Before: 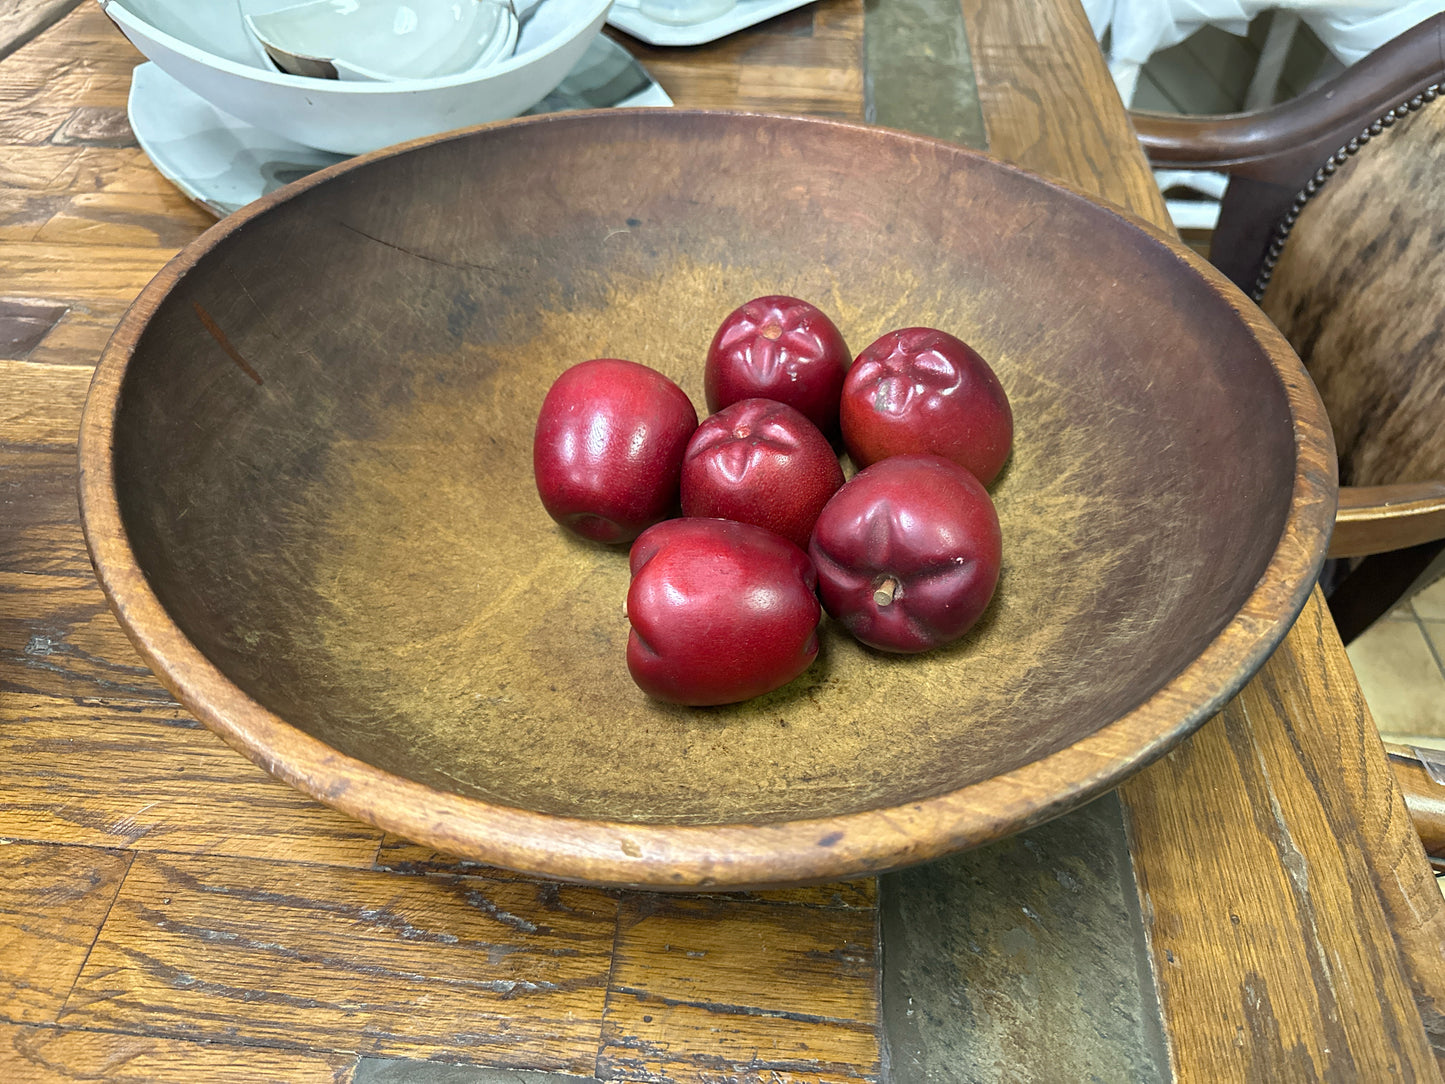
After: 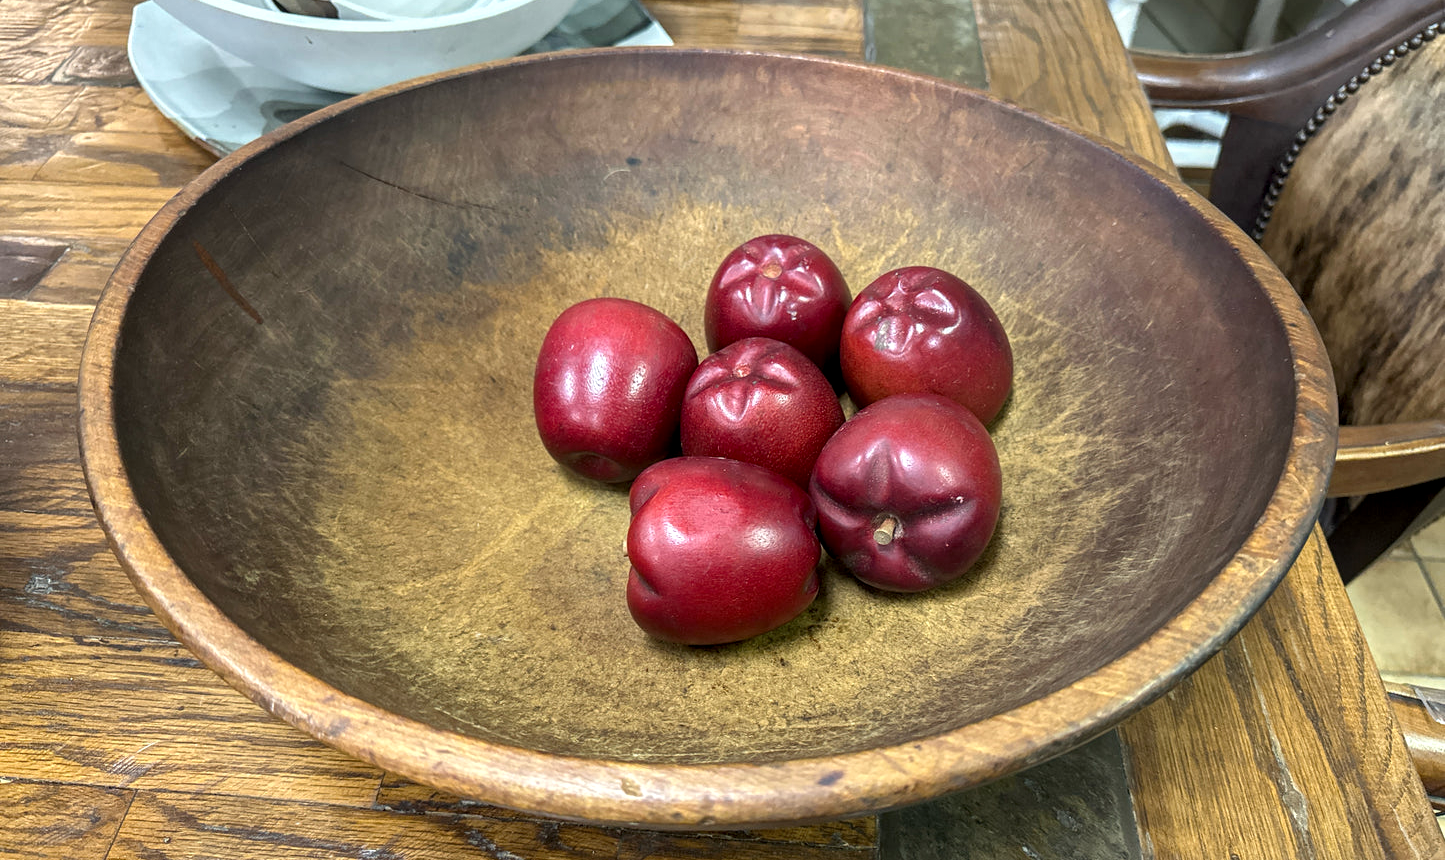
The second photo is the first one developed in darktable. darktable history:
crop and rotate: top 5.667%, bottom 14.937%
local contrast: detail 130%
